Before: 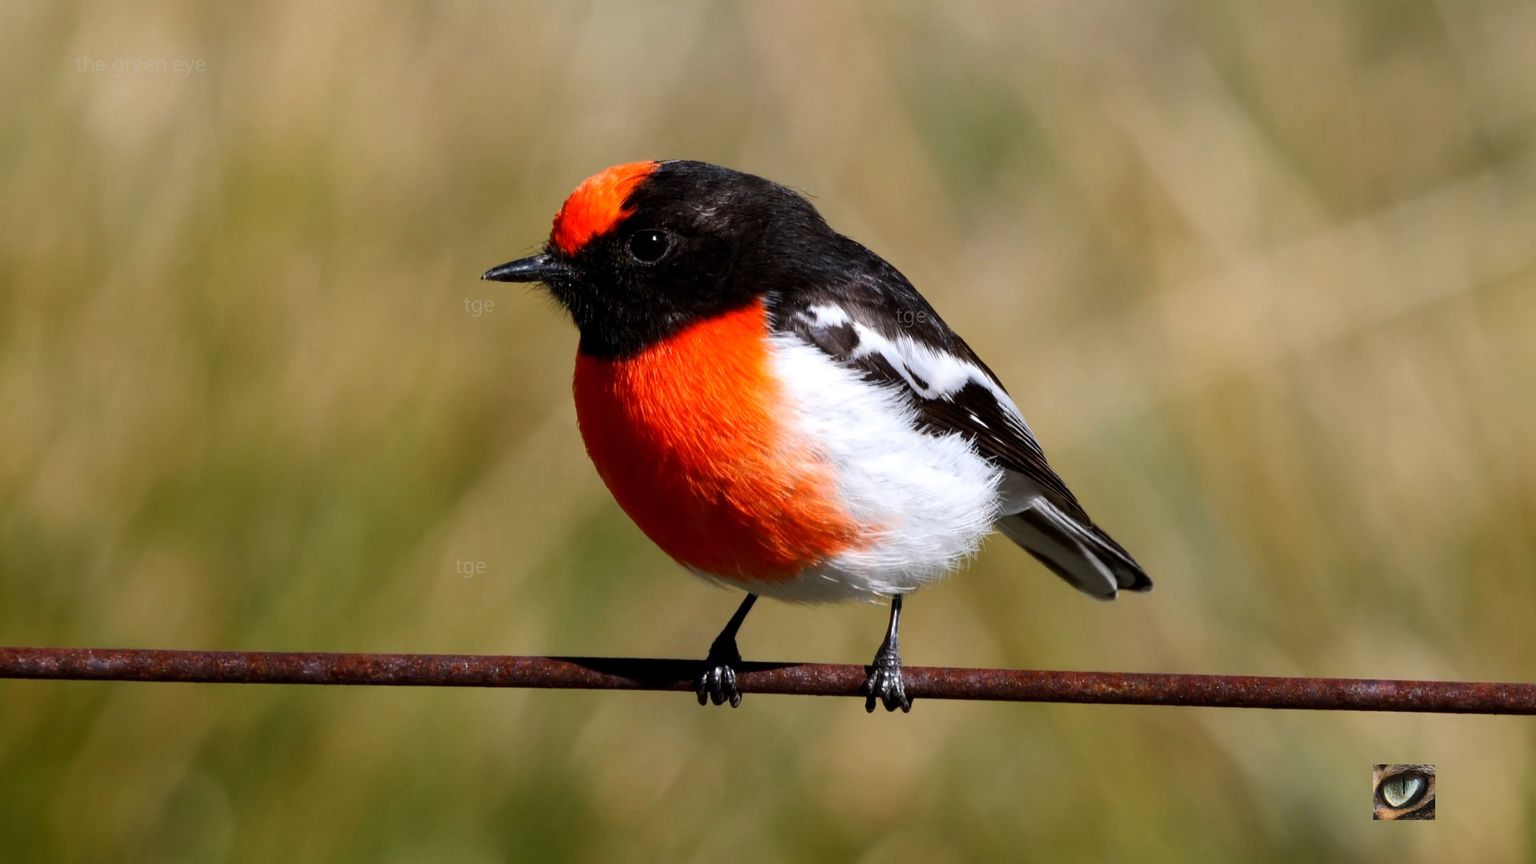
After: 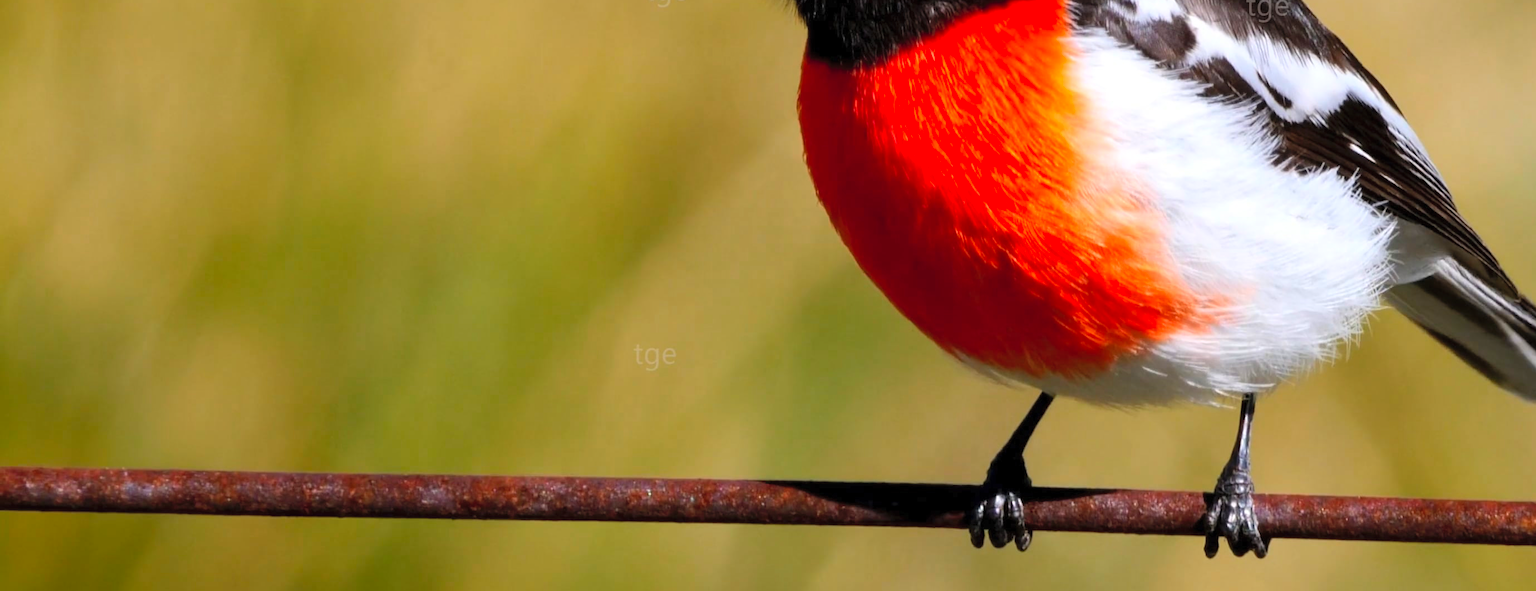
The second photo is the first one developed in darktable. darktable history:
crop: top 36.102%, right 28.125%, bottom 14.646%
contrast brightness saturation: contrast 0.067, brightness 0.173, saturation 0.4
